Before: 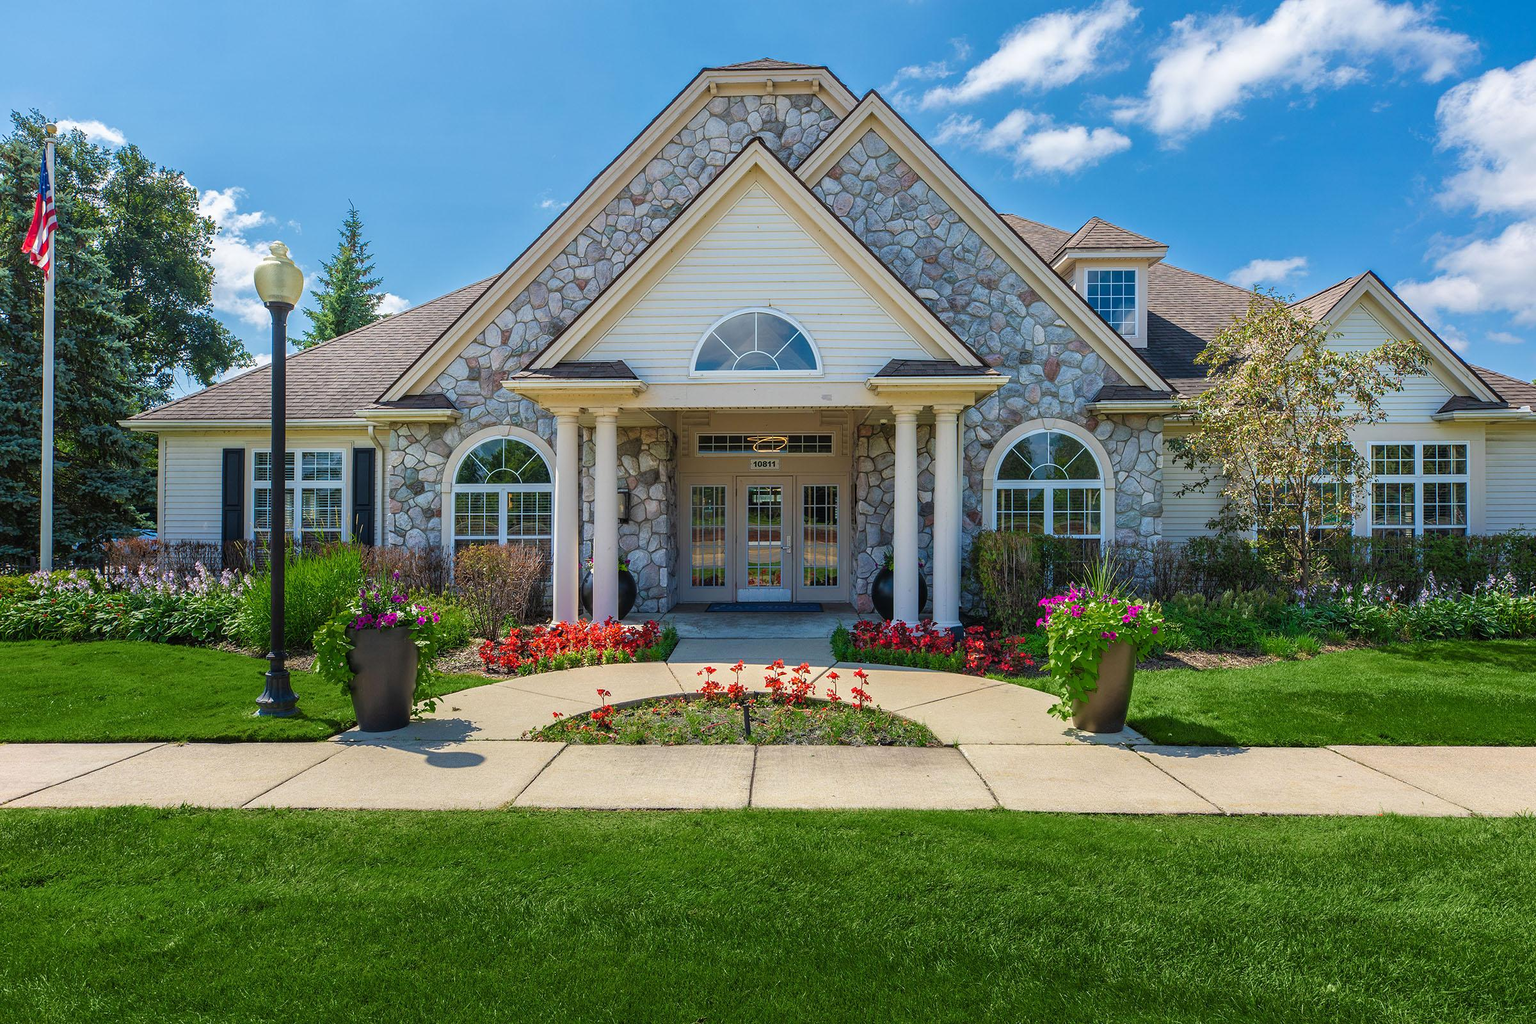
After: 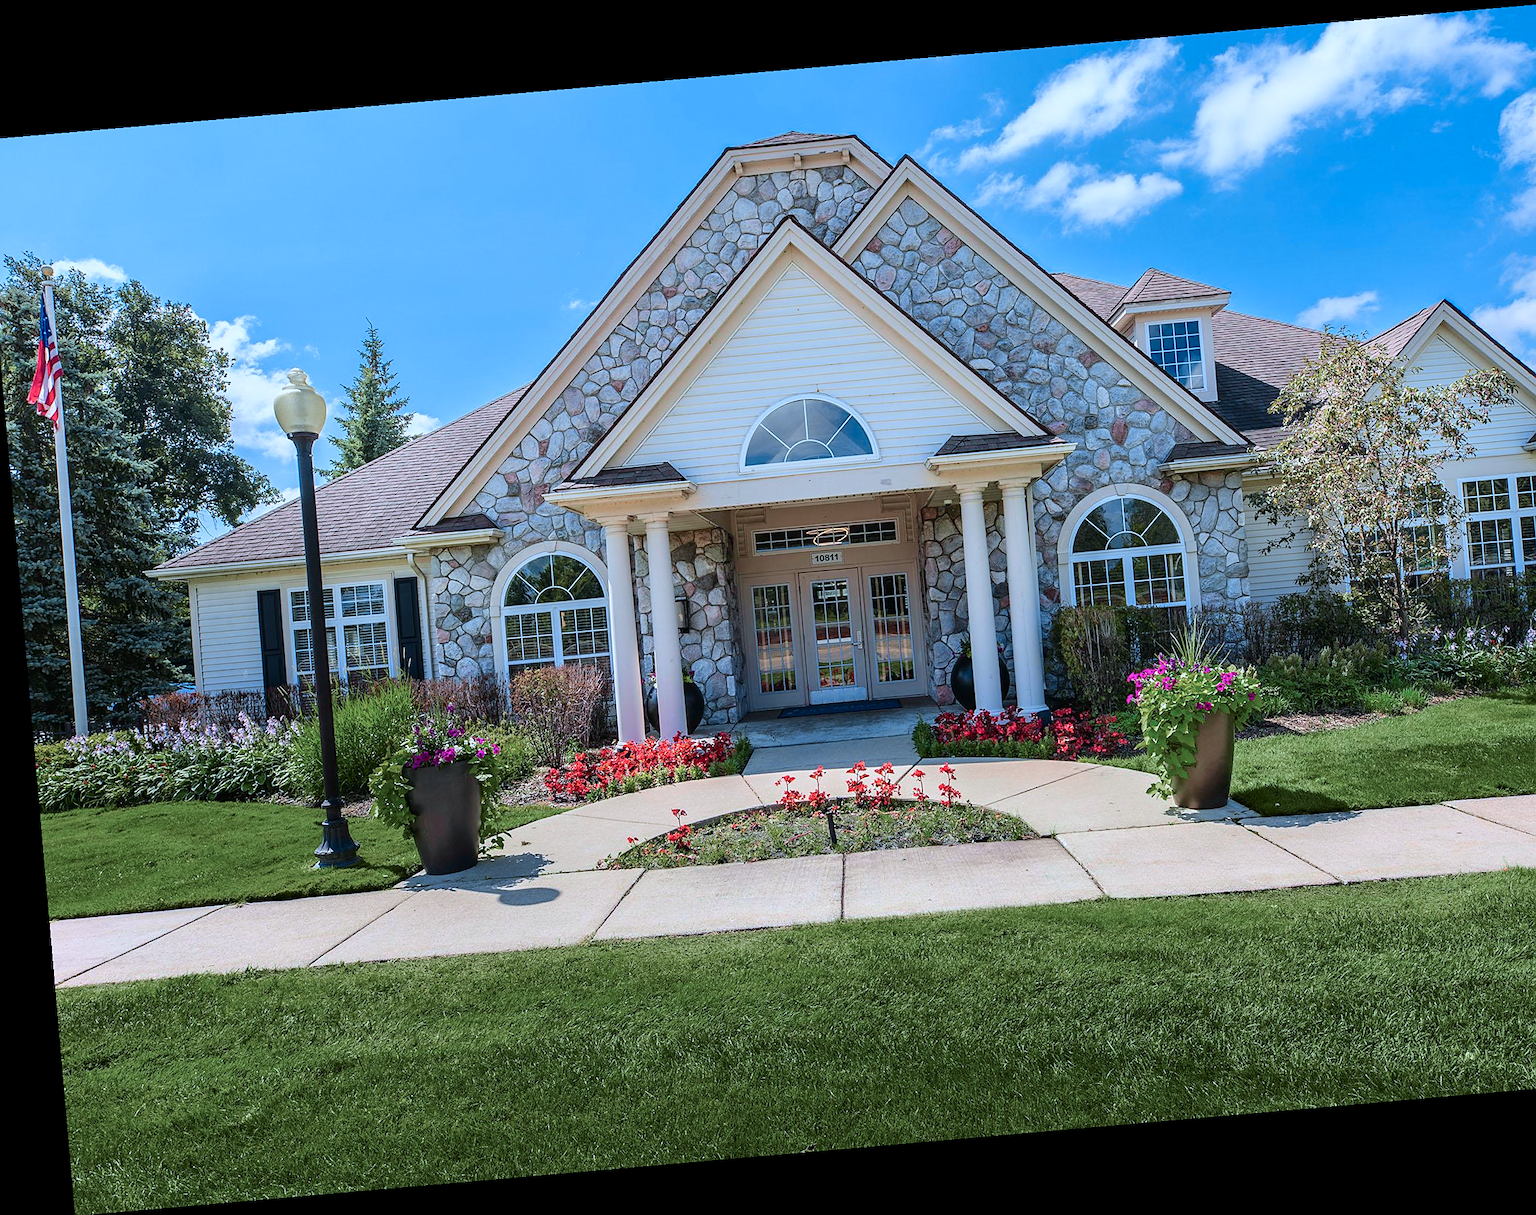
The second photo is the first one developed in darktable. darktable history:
crop and rotate: left 1.088%, right 8.807%
color correction: highlights a* -2.24, highlights b* -18.1
sharpen: radius 1.559, amount 0.373, threshold 1.271
contrast brightness saturation: saturation -0.04
rotate and perspective: rotation -4.98°, automatic cropping off
tone curve: curves: ch0 [(0, 0) (0.105, 0.068) (0.181, 0.14) (0.28, 0.259) (0.384, 0.404) (0.485, 0.531) (0.638, 0.681) (0.87, 0.883) (1, 0.977)]; ch1 [(0, 0) (0.161, 0.092) (0.35, 0.33) (0.379, 0.401) (0.456, 0.469) (0.501, 0.499) (0.516, 0.524) (0.562, 0.569) (0.635, 0.646) (1, 1)]; ch2 [(0, 0) (0.371, 0.362) (0.437, 0.437) (0.5, 0.5) (0.53, 0.524) (0.56, 0.561) (0.622, 0.606) (1, 1)], color space Lab, independent channels, preserve colors none
